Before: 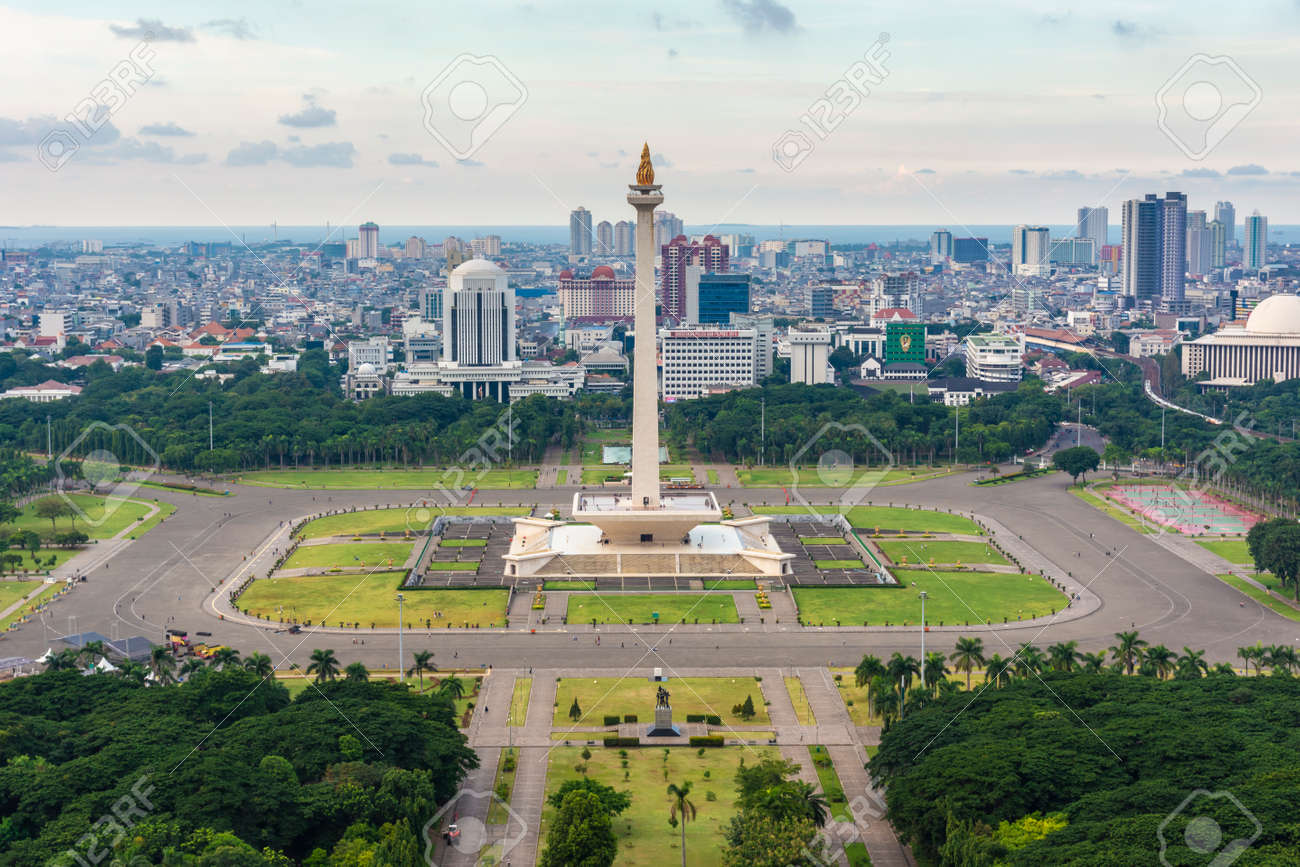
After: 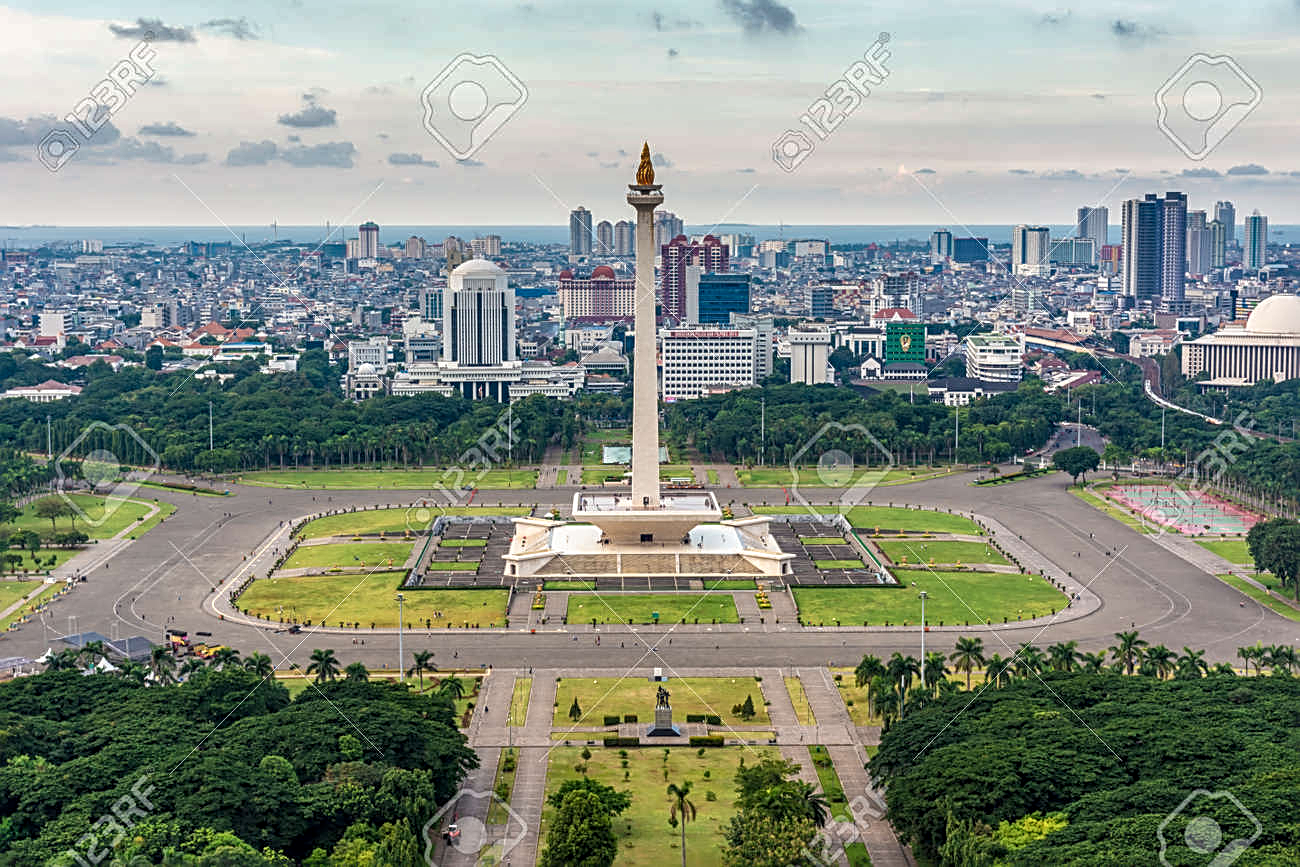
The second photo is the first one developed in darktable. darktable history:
local contrast: on, module defaults
sharpen: radius 2.686, amount 0.676
shadows and highlights: soften with gaussian
